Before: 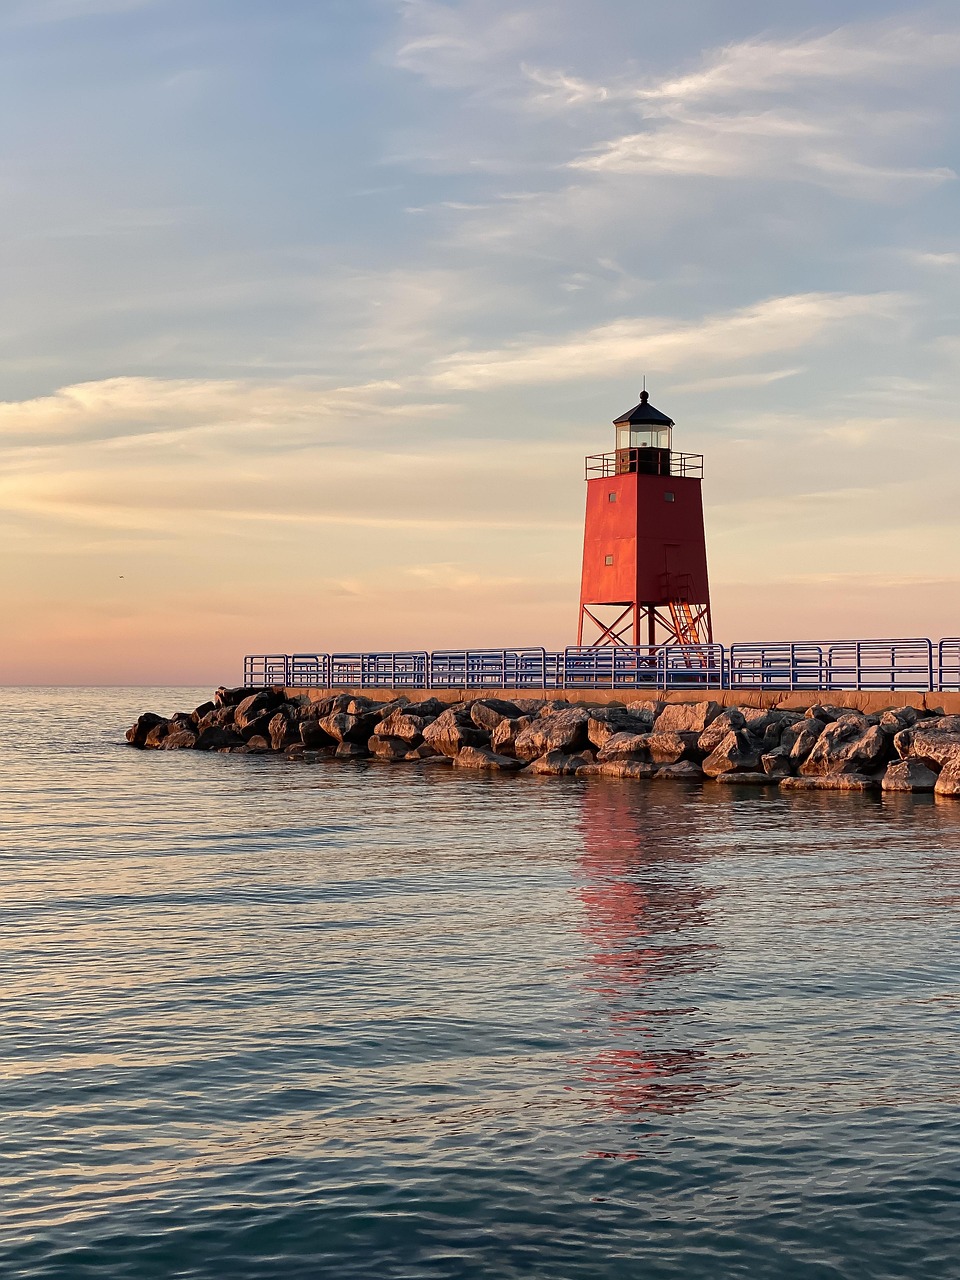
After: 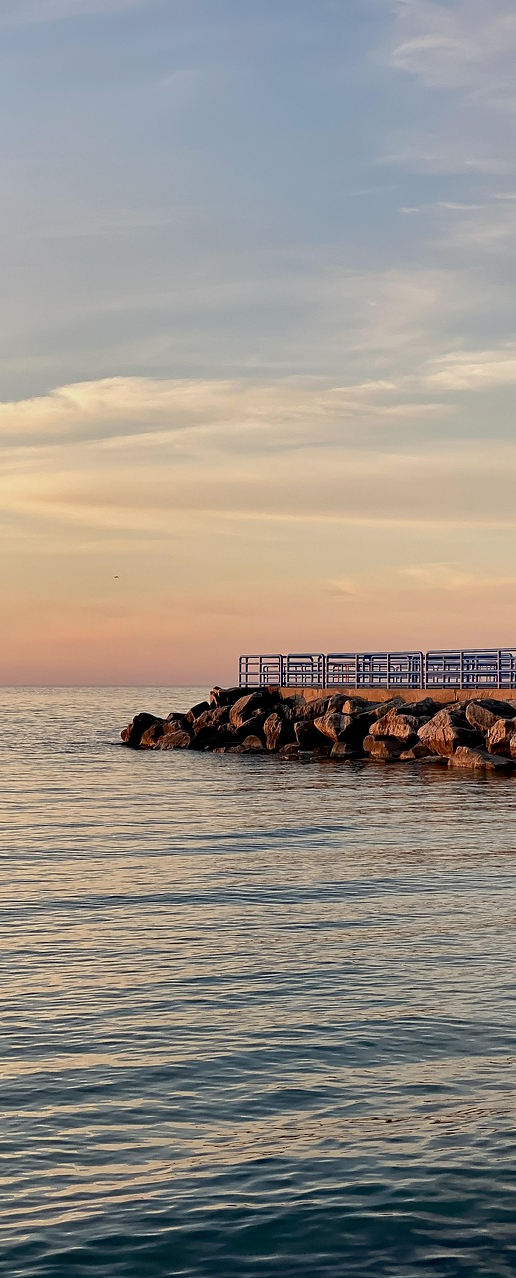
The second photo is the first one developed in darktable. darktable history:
crop: left 0.587%, right 45.588%, bottom 0.086%
exposure: black level correction 0.006, exposure -0.226 EV, compensate highlight preservation false
